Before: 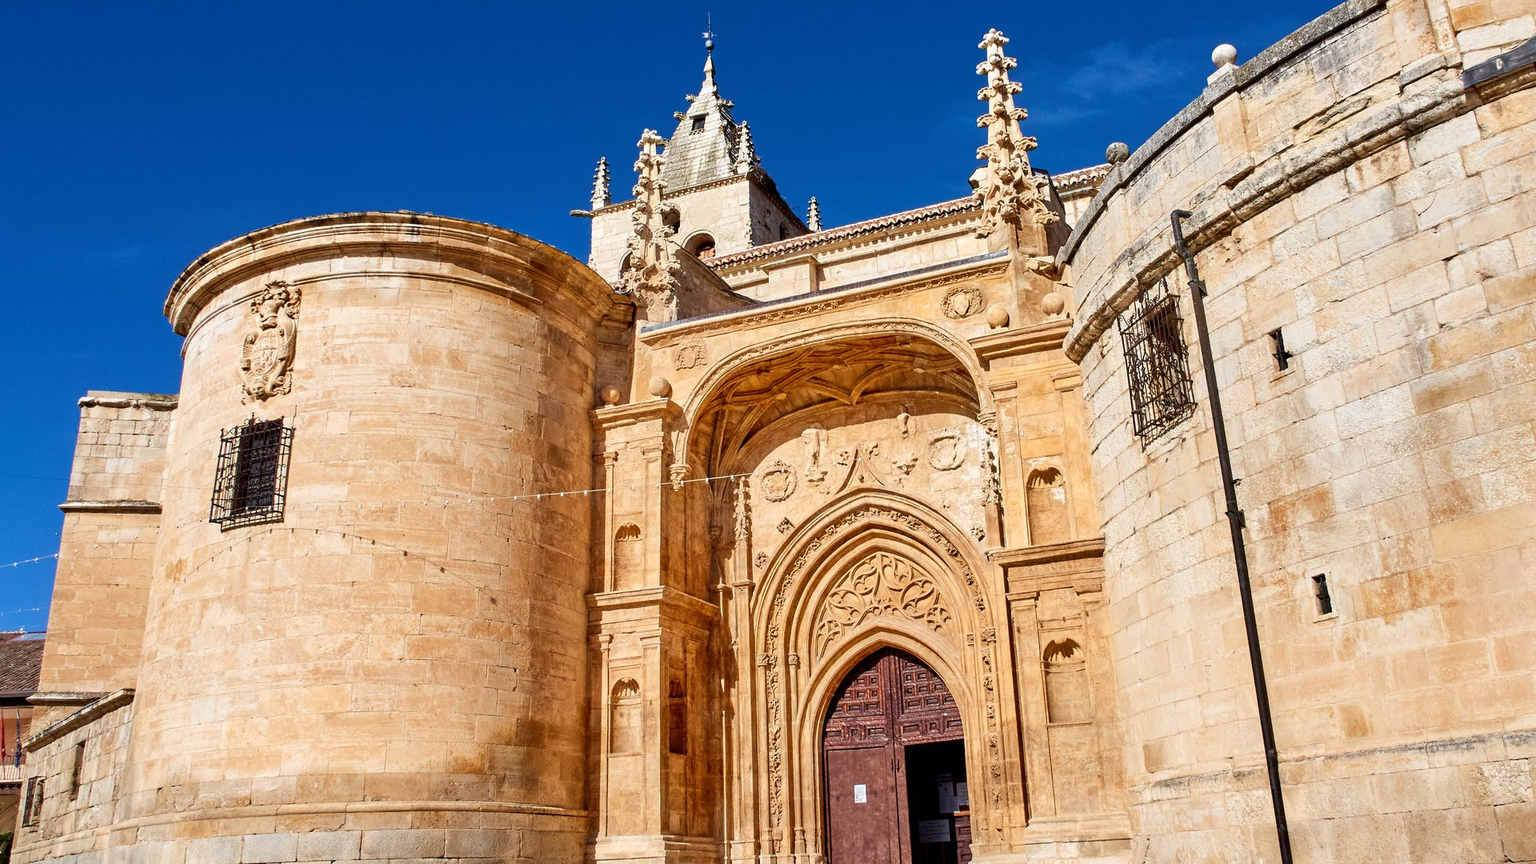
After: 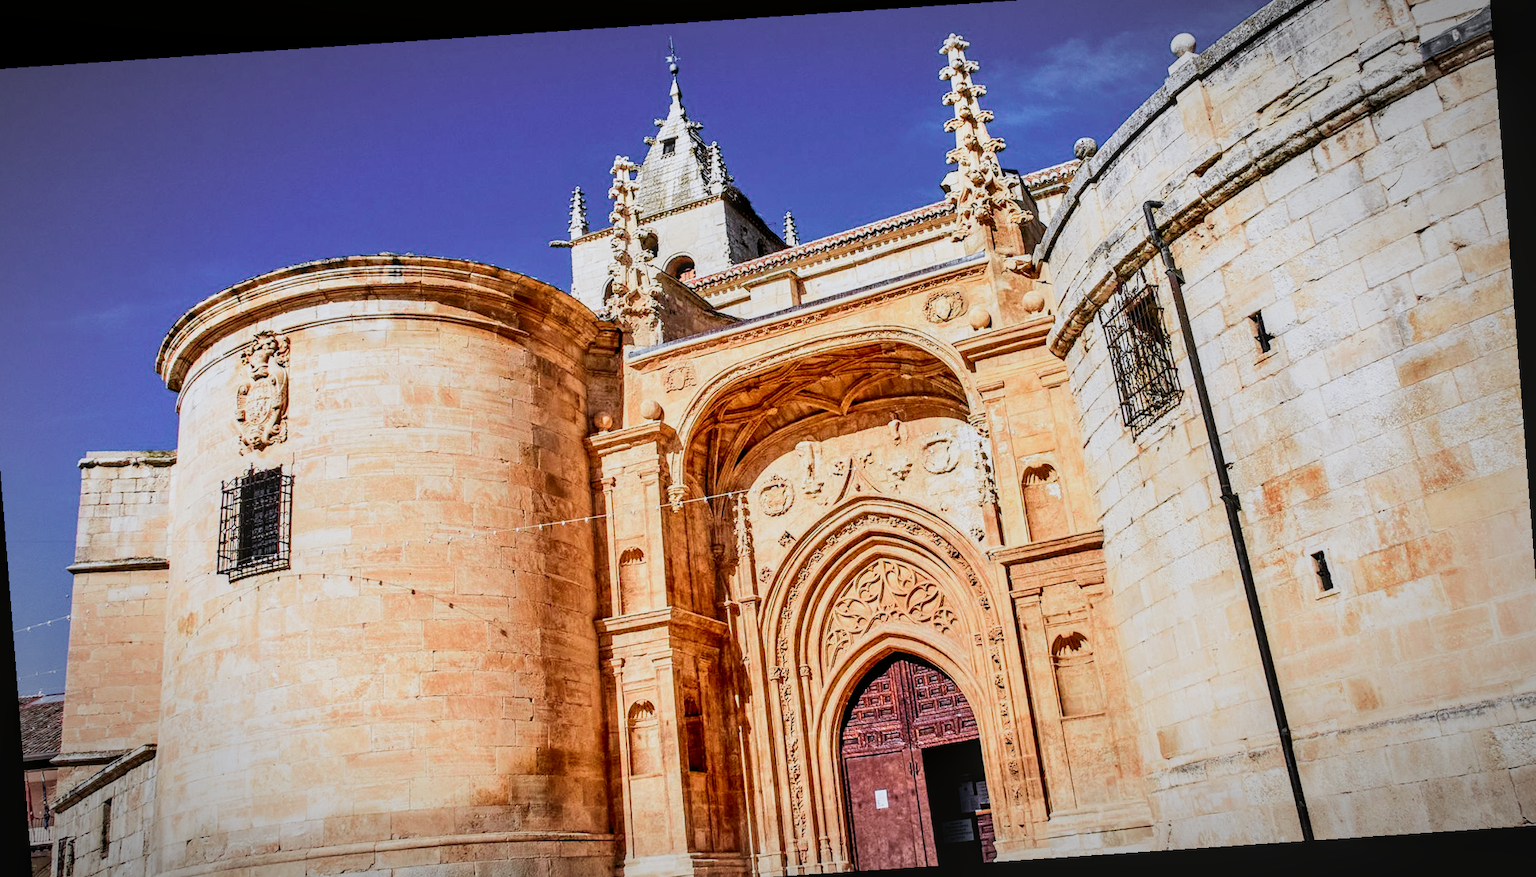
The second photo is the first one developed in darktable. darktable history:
tone curve: curves: ch0 [(0, 0.017) (0.239, 0.277) (0.508, 0.593) (0.826, 0.855) (1, 0.945)]; ch1 [(0, 0) (0.401, 0.42) (0.442, 0.47) (0.492, 0.498) (0.511, 0.504) (0.555, 0.586) (0.681, 0.739) (1, 1)]; ch2 [(0, 0) (0.411, 0.433) (0.5, 0.504) (0.545, 0.574) (1, 1)], color space Lab, independent channels, preserve colors none
white balance: red 0.967, blue 1.119, emerald 0.756
crop: left 1.964%, top 3.251%, right 1.122%, bottom 4.933%
vignetting: automatic ratio true
rotate and perspective: rotation -4.2°, shear 0.006, automatic cropping off
local contrast: on, module defaults
filmic rgb: middle gray luminance 21.73%, black relative exposure -14 EV, white relative exposure 2.96 EV, threshold 6 EV, target black luminance 0%, hardness 8.81, latitude 59.69%, contrast 1.208, highlights saturation mix 5%, shadows ↔ highlights balance 41.6%, add noise in highlights 0, color science v3 (2019), use custom middle-gray values true, iterations of high-quality reconstruction 0, contrast in highlights soft, enable highlight reconstruction true
